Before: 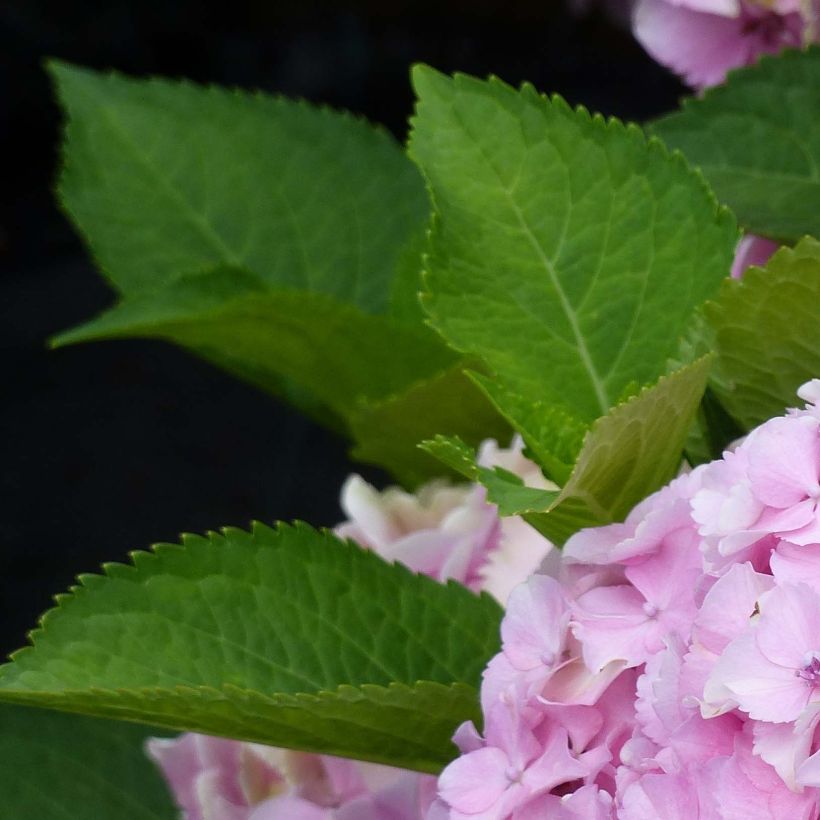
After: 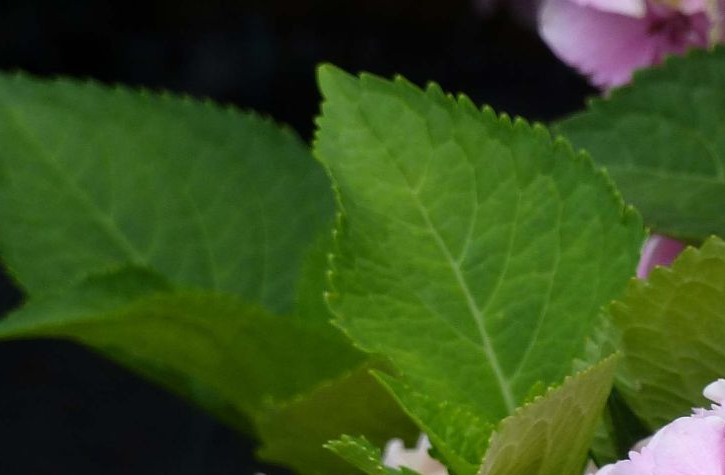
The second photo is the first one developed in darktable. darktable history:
crop and rotate: left 11.509%, bottom 41.99%
